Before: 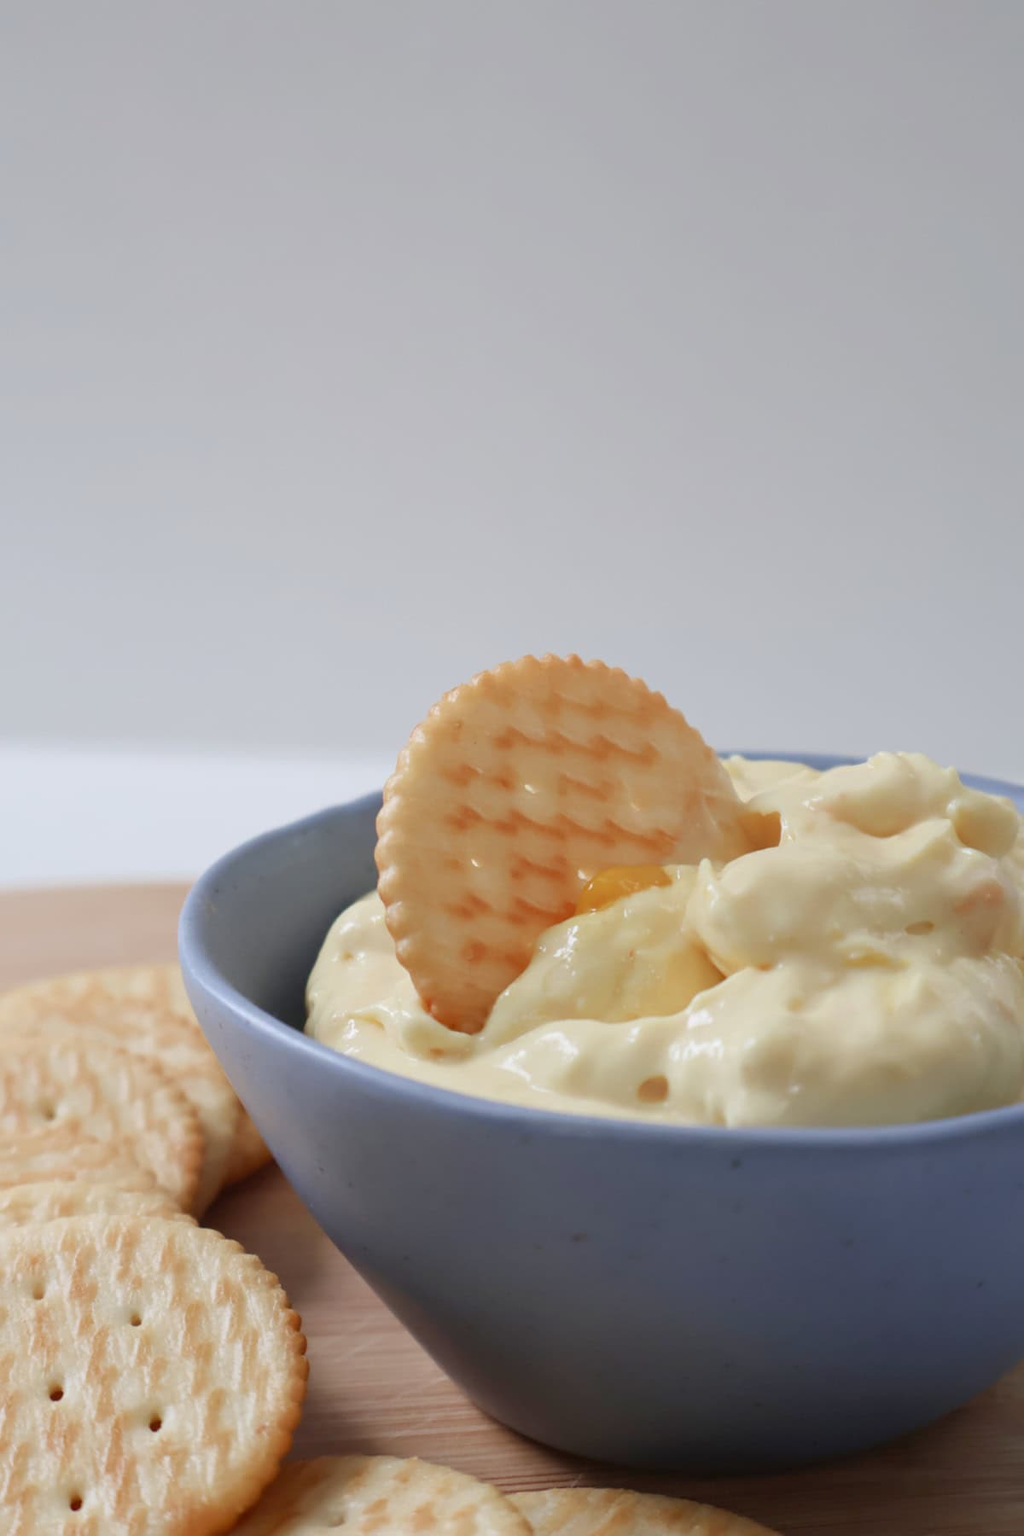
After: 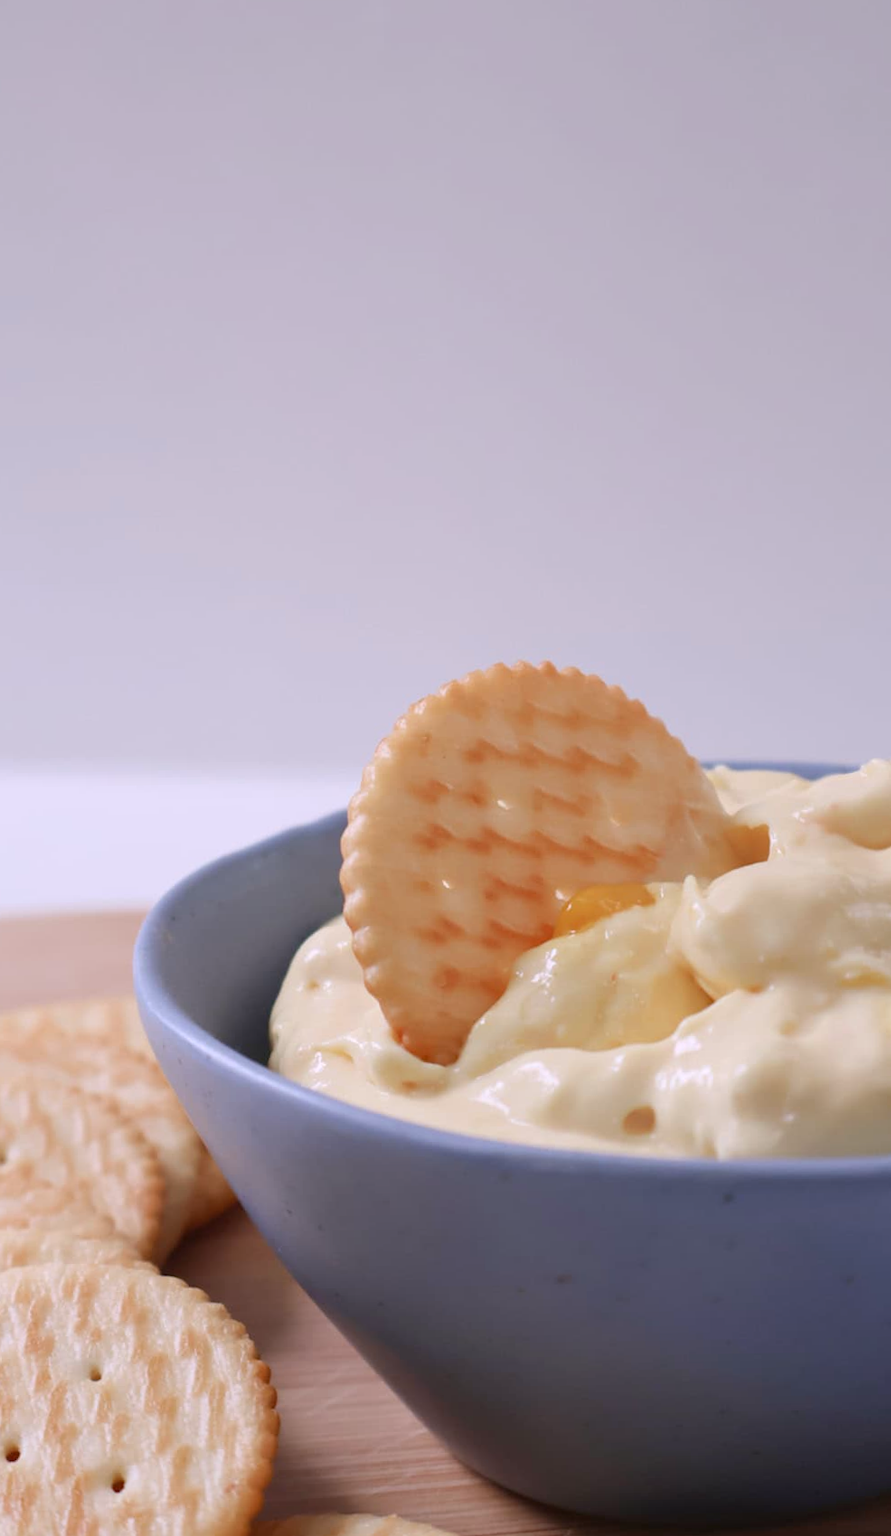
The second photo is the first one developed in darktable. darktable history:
bloom: size 9%, threshold 100%, strength 7%
crop and rotate: angle 1°, left 4.281%, top 0.642%, right 11.383%, bottom 2.486%
white balance: red 1.05, blue 1.072
